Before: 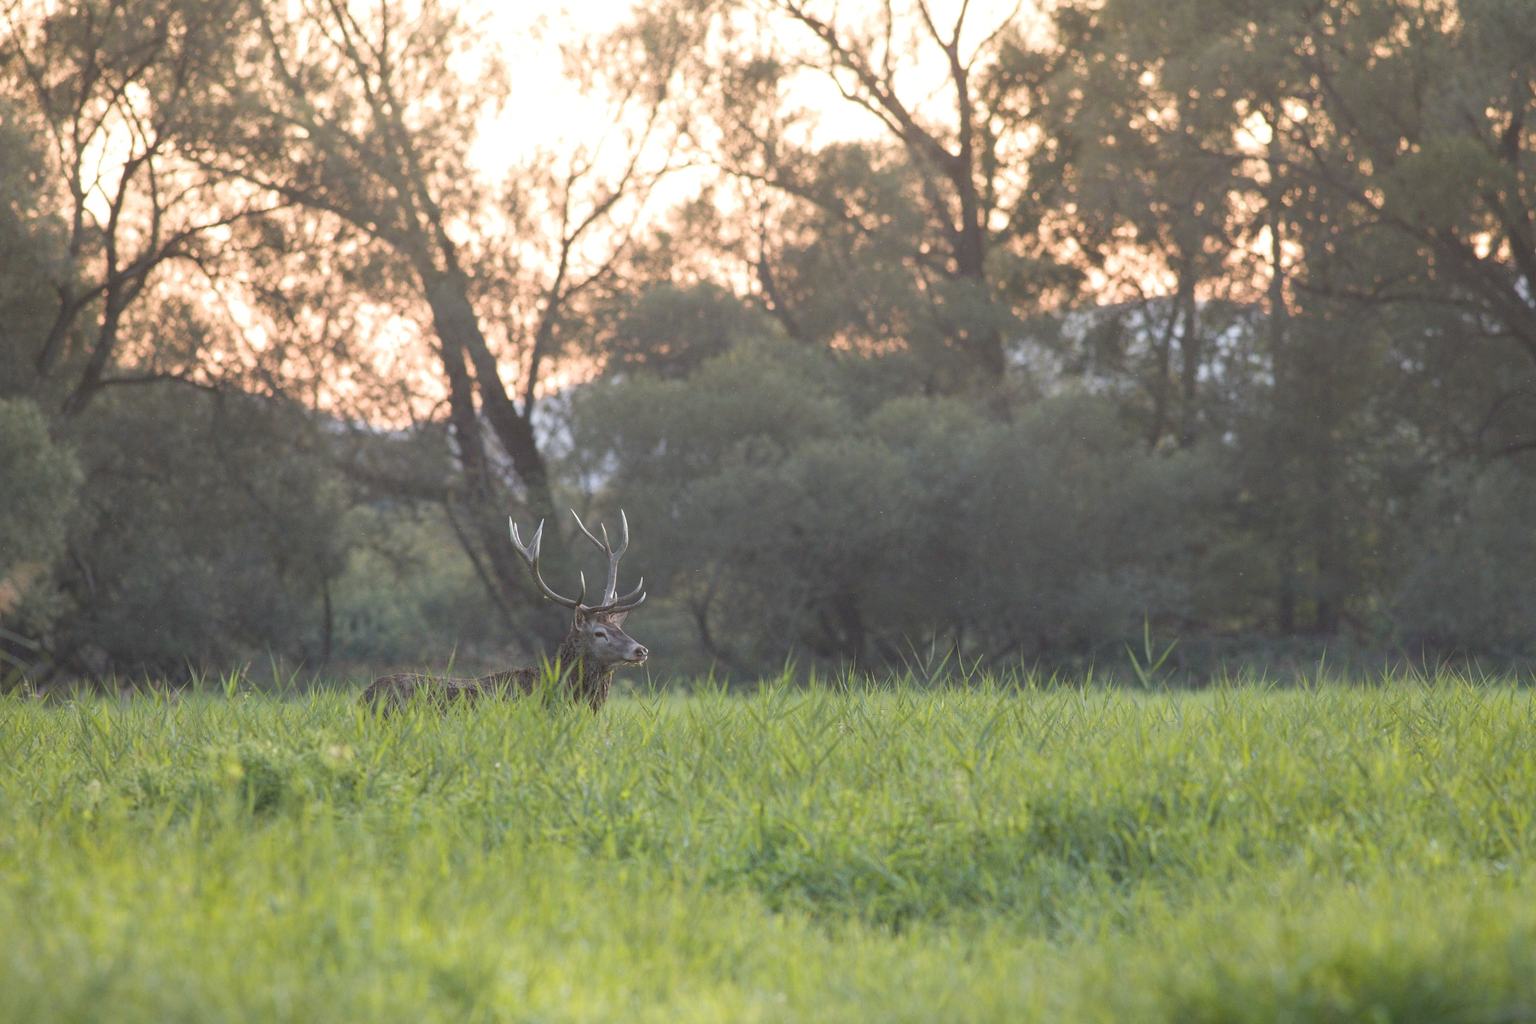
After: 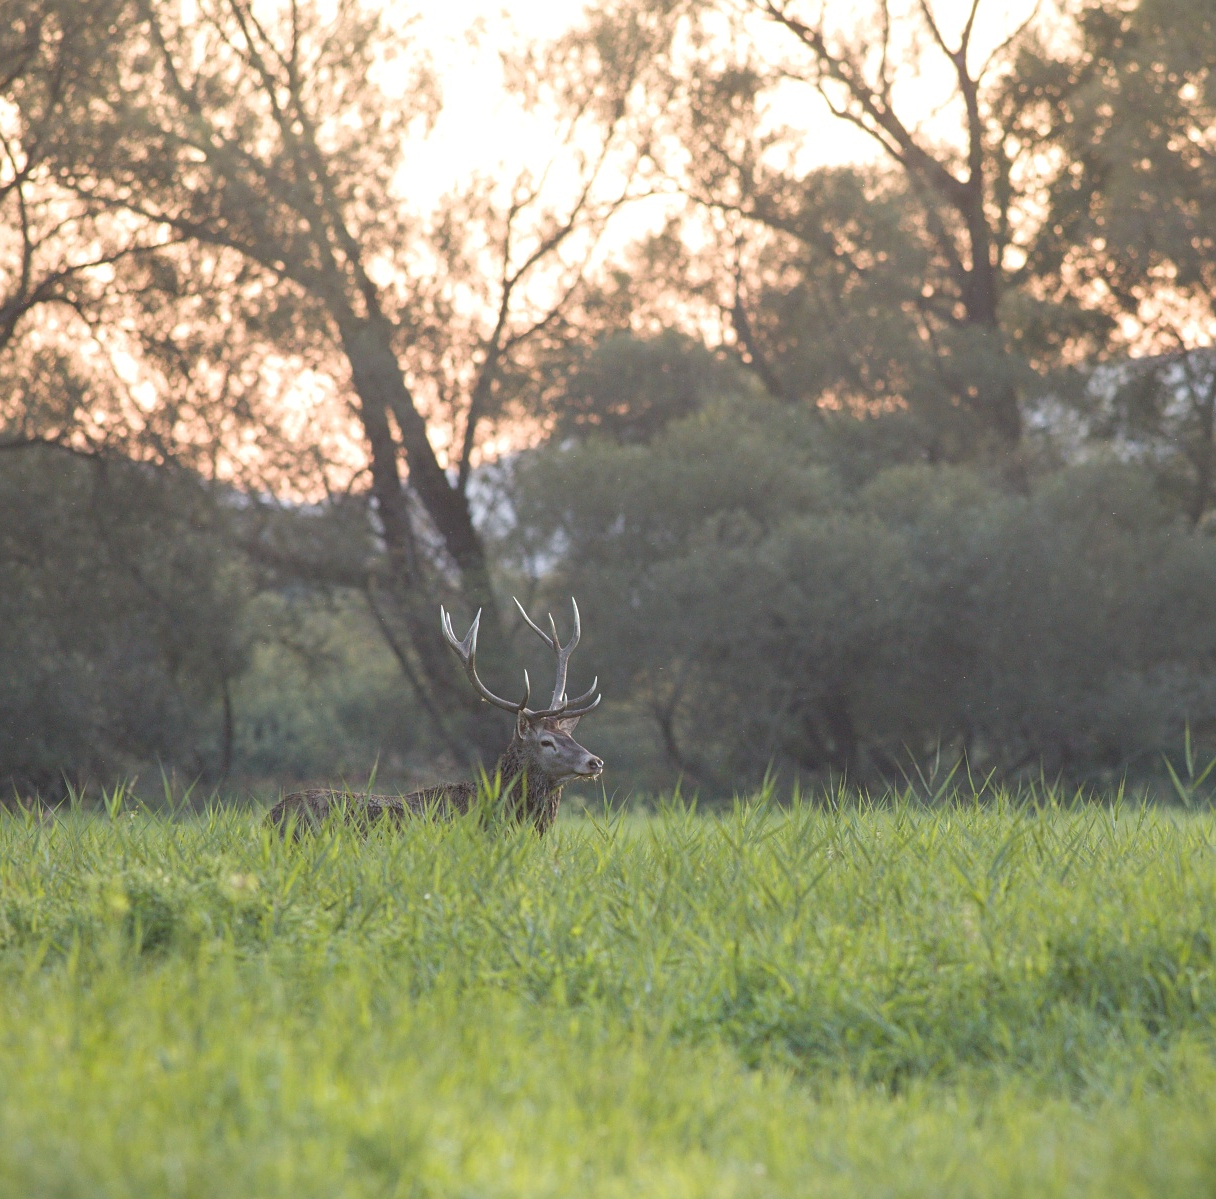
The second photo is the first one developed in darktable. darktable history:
sharpen: amount 0.215
crop and rotate: left 8.719%, right 23.68%
